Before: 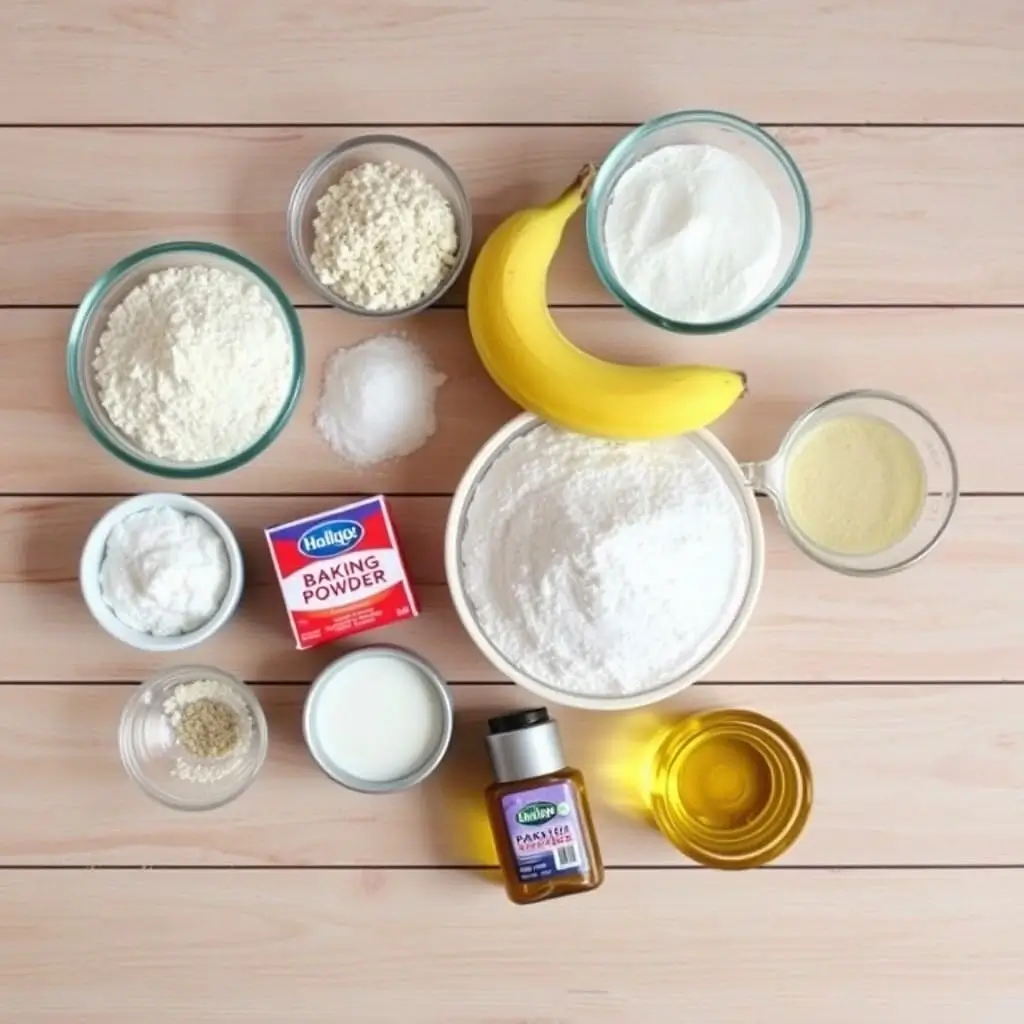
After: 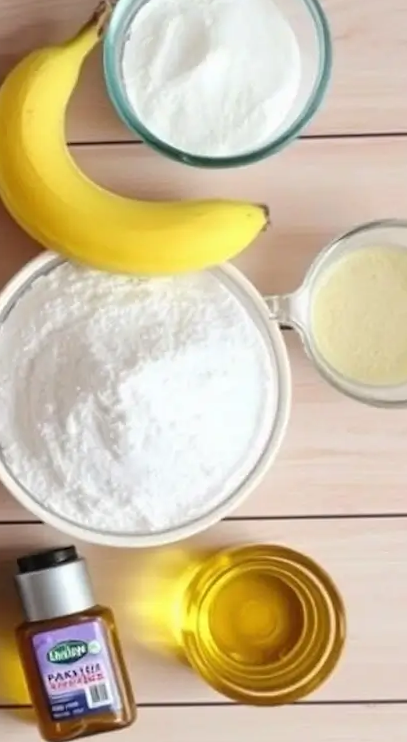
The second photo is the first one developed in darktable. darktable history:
crop: left 45.721%, top 13.393%, right 14.118%, bottom 10.01%
rotate and perspective: rotation -1.32°, lens shift (horizontal) -0.031, crop left 0.015, crop right 0.985, crop top 0.047, crop bottom 0.982
